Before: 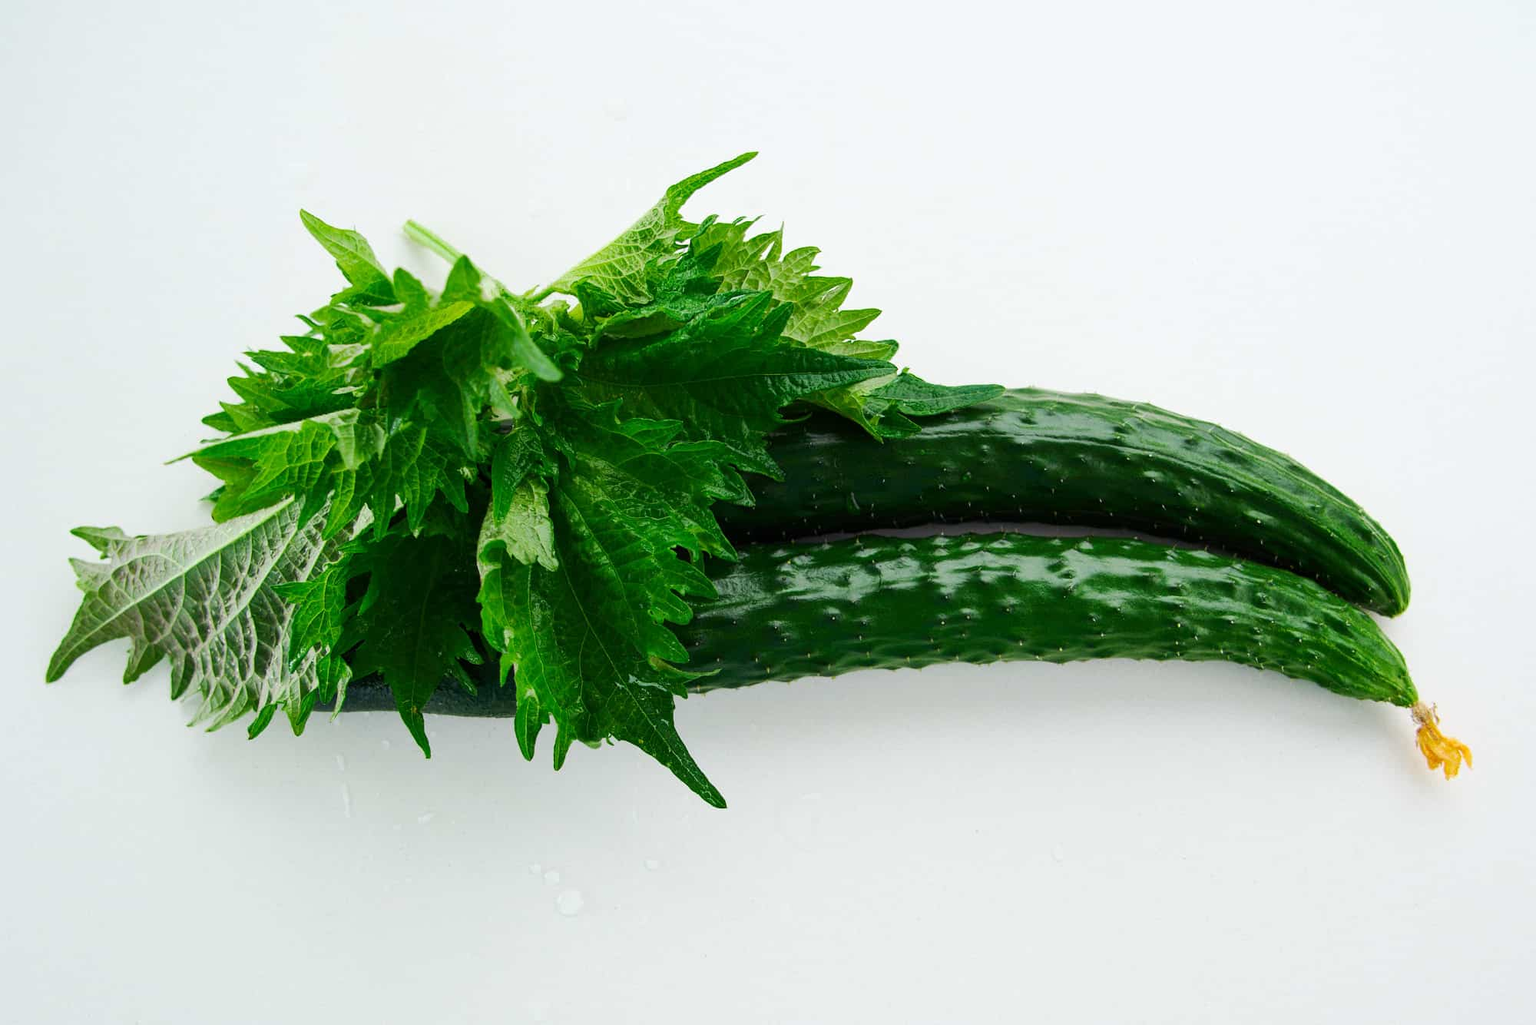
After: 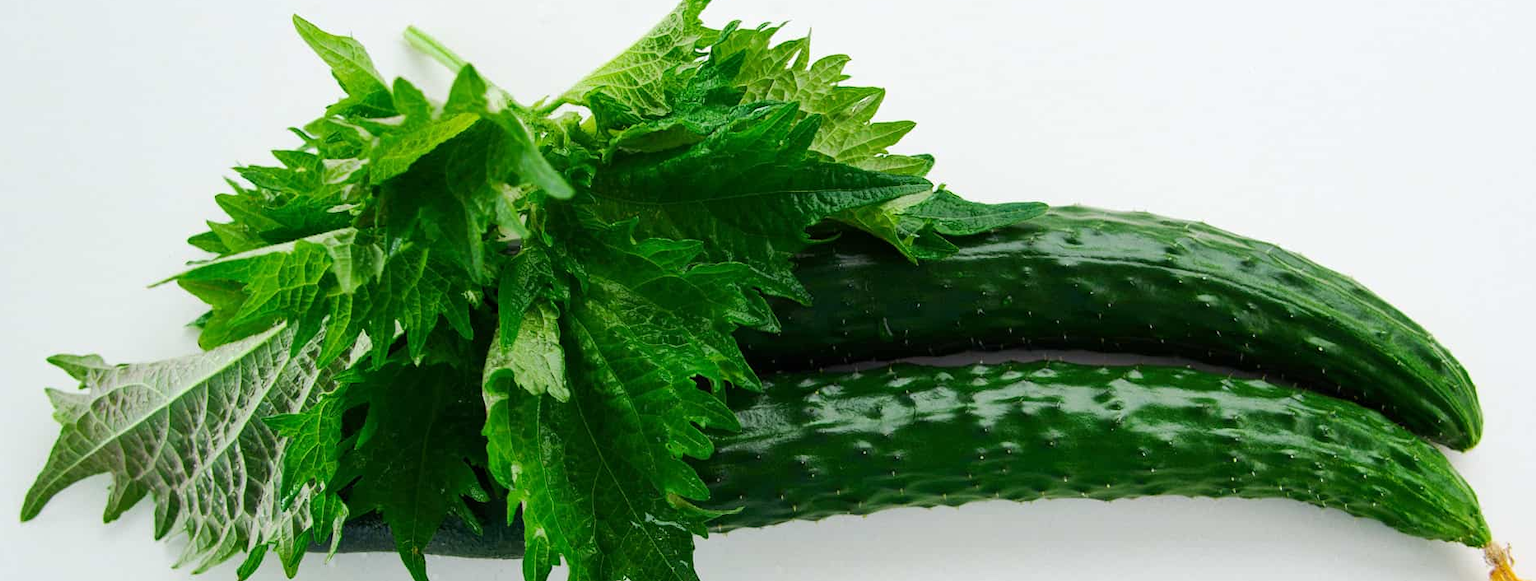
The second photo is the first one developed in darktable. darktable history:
crop: left 1.794%, top 19.182%, right 4.871%, bottom 27.812%
